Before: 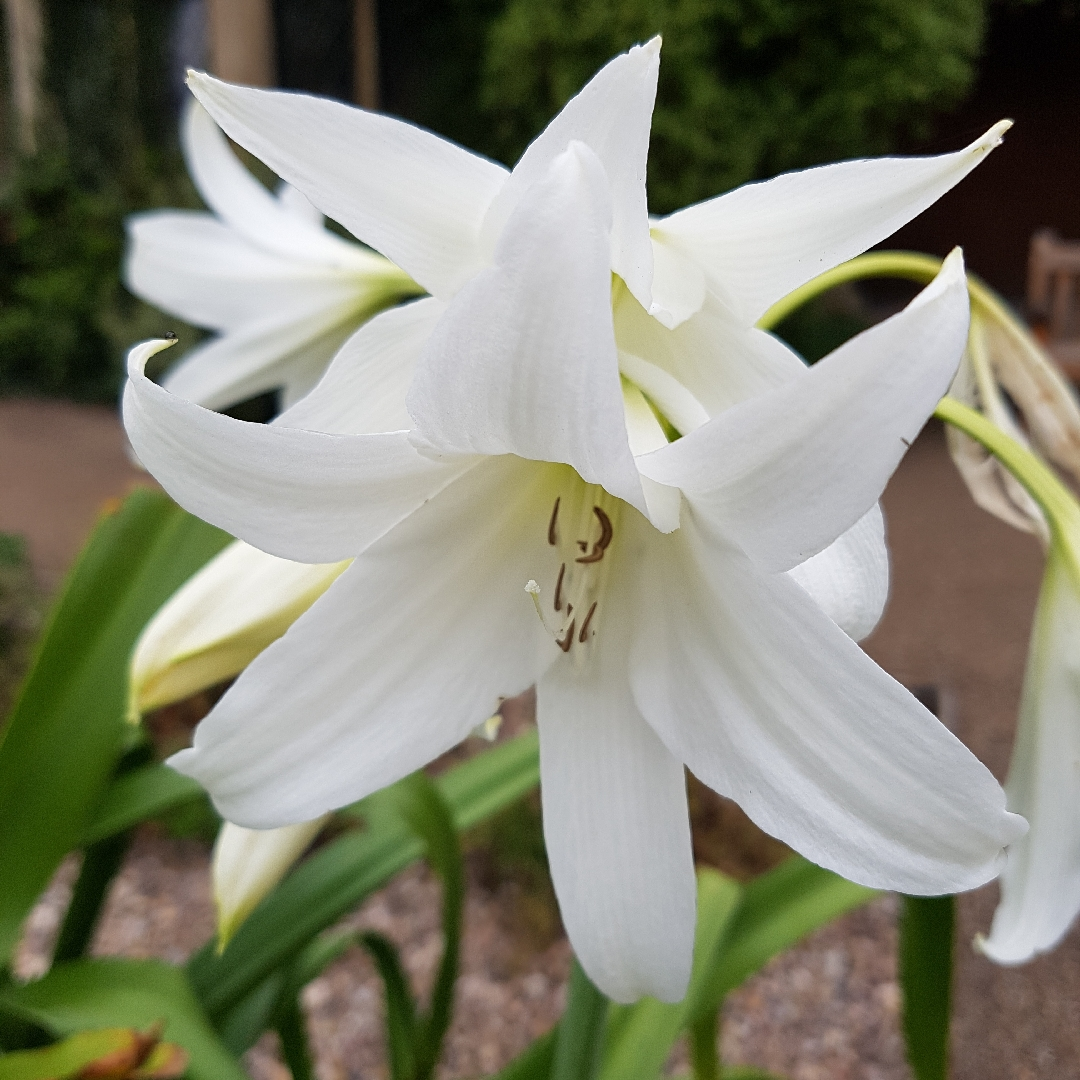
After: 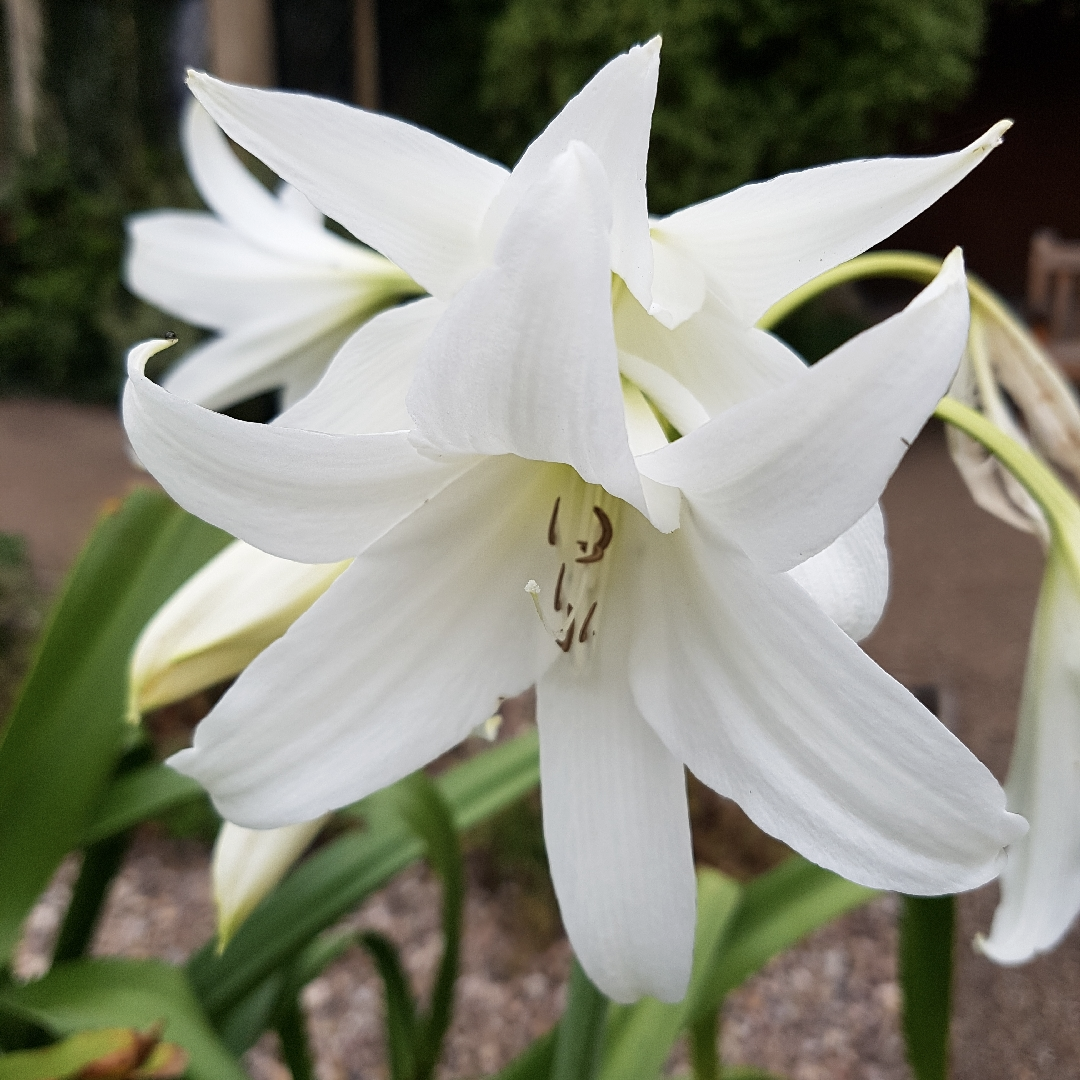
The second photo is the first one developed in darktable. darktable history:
contrast brightness saturation: contrast 0.11, saturation -0.17
exposure: compensate highlight preservation false
